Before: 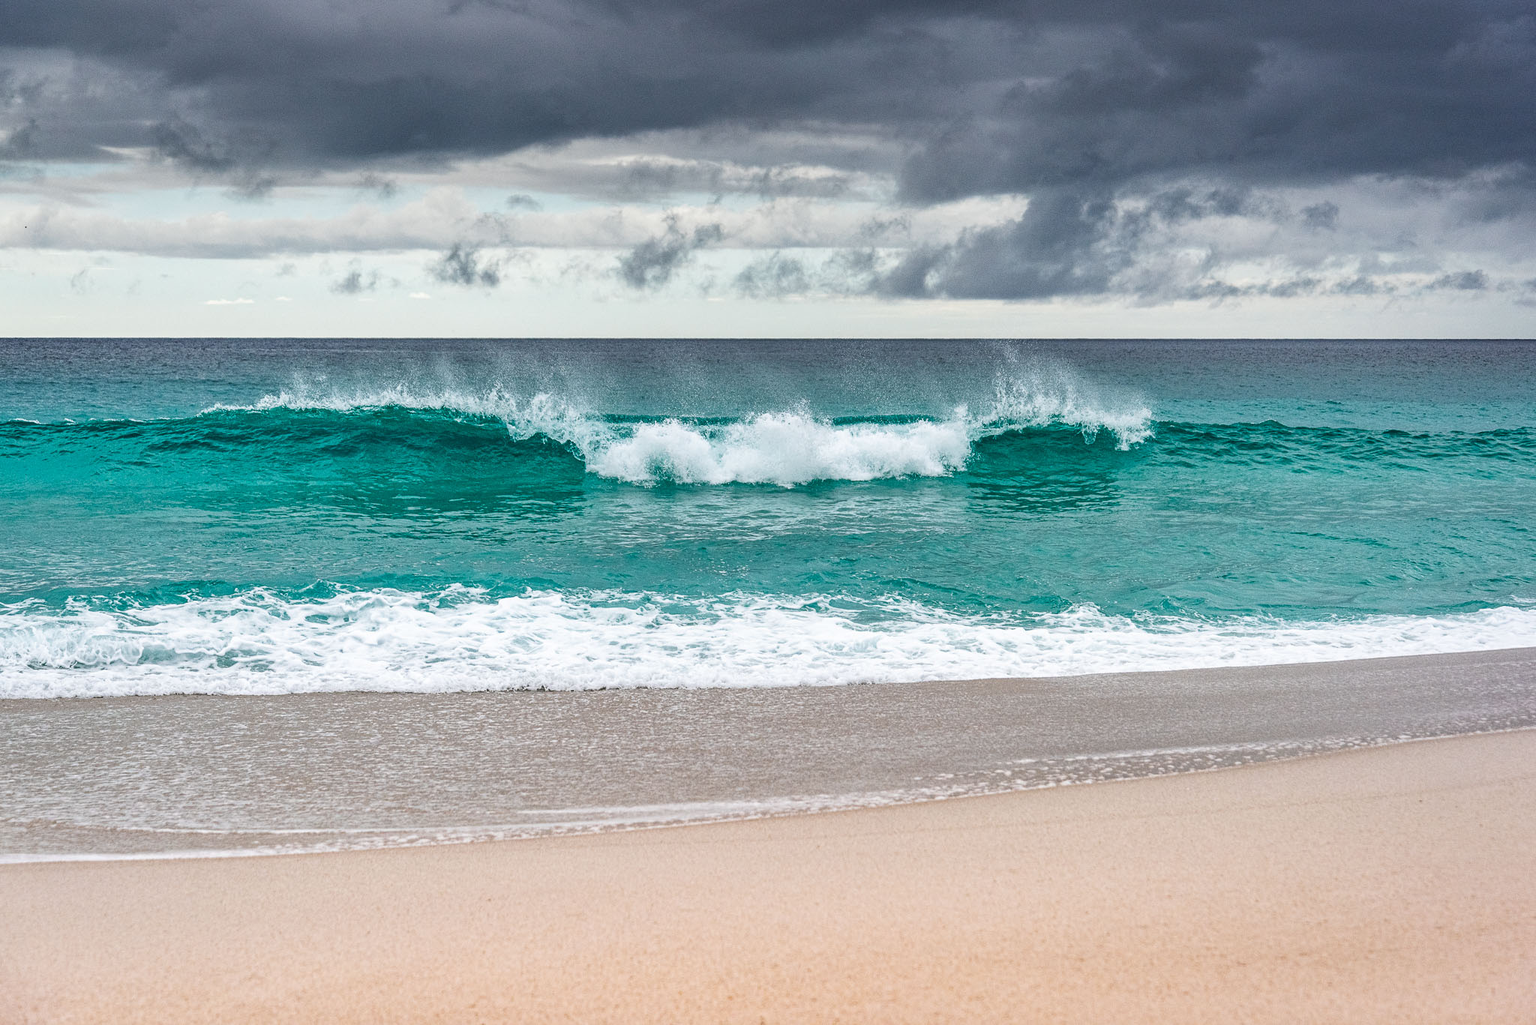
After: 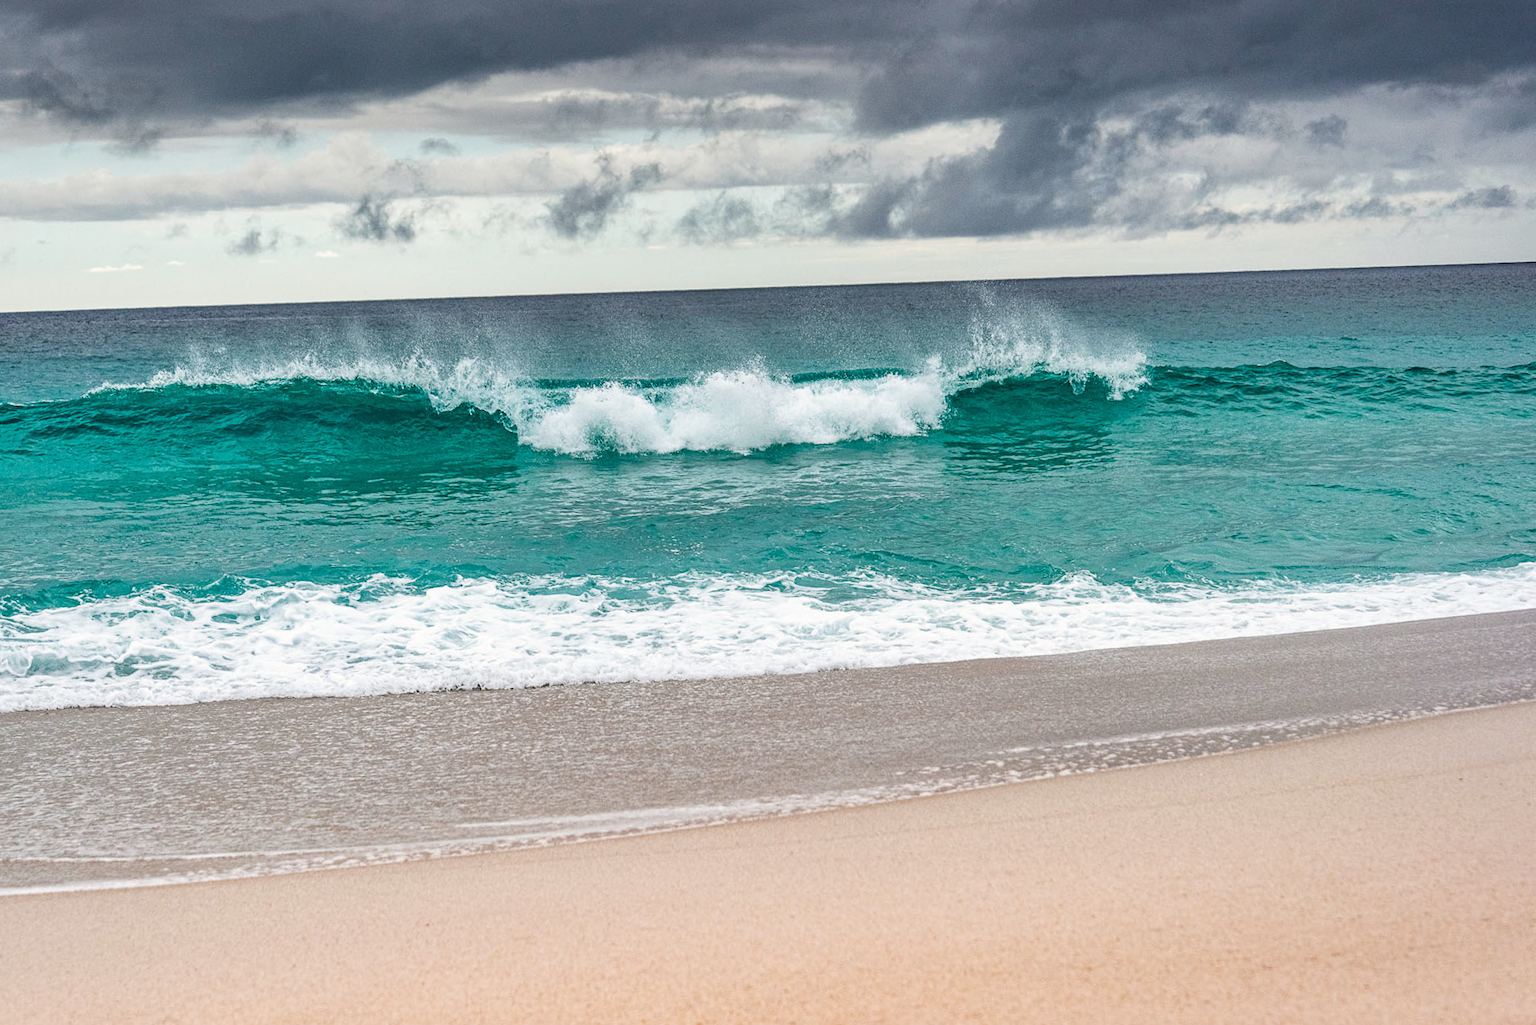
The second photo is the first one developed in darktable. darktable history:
crop and rotate: angle 1.96°, left 5.673%, top 5.673%
white balance: red 1.009, blue 0.985
